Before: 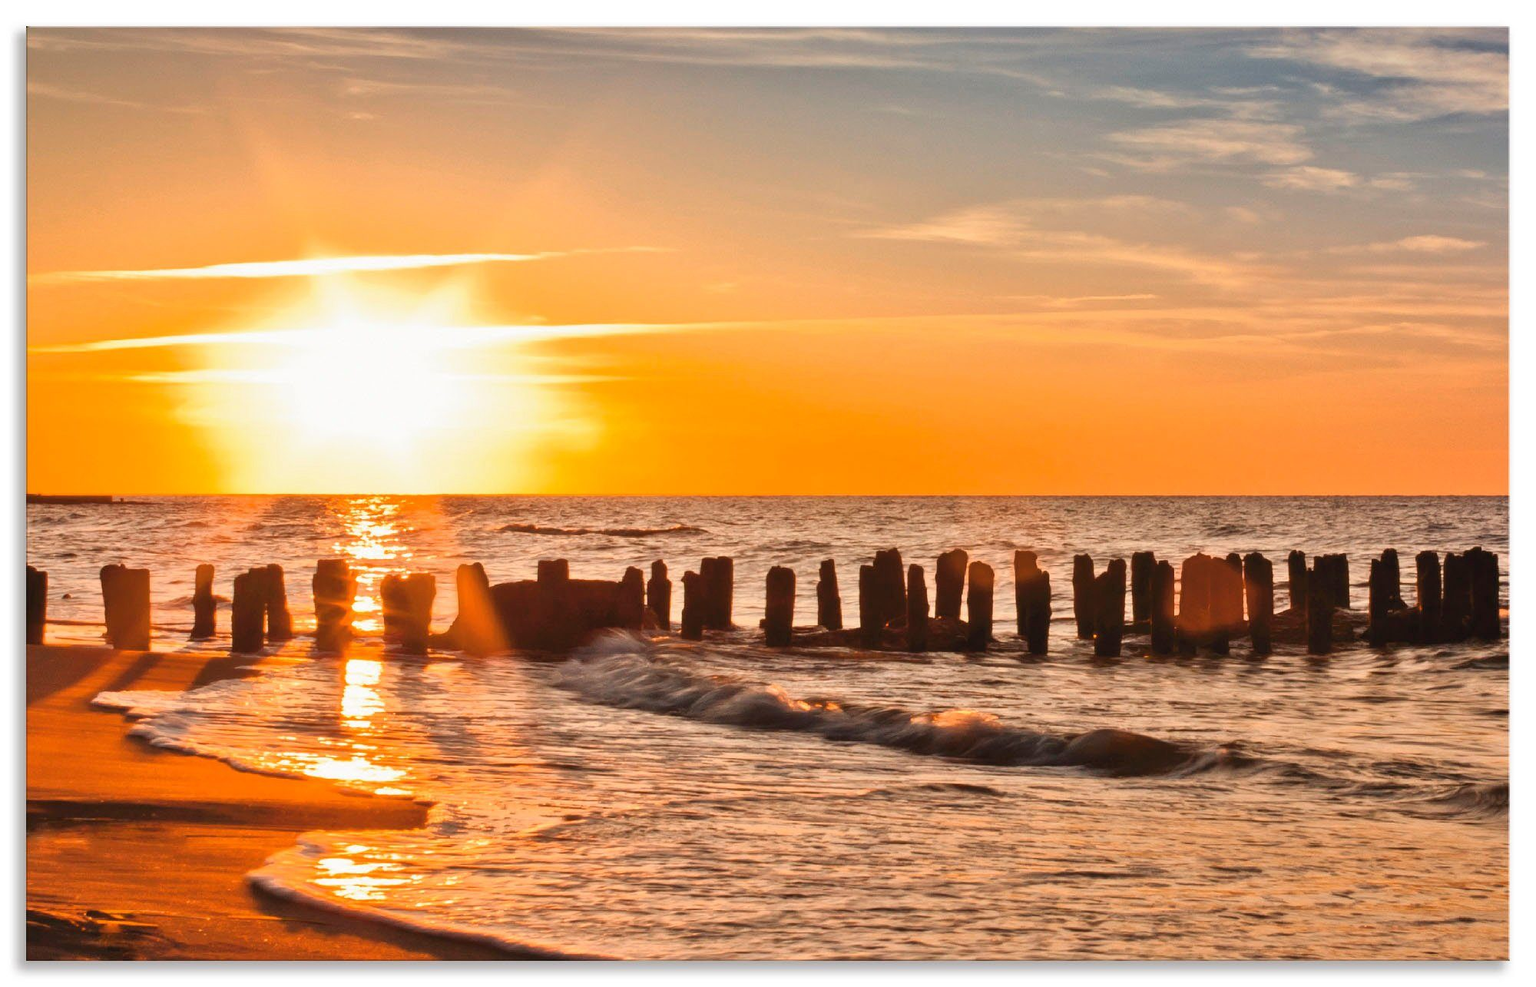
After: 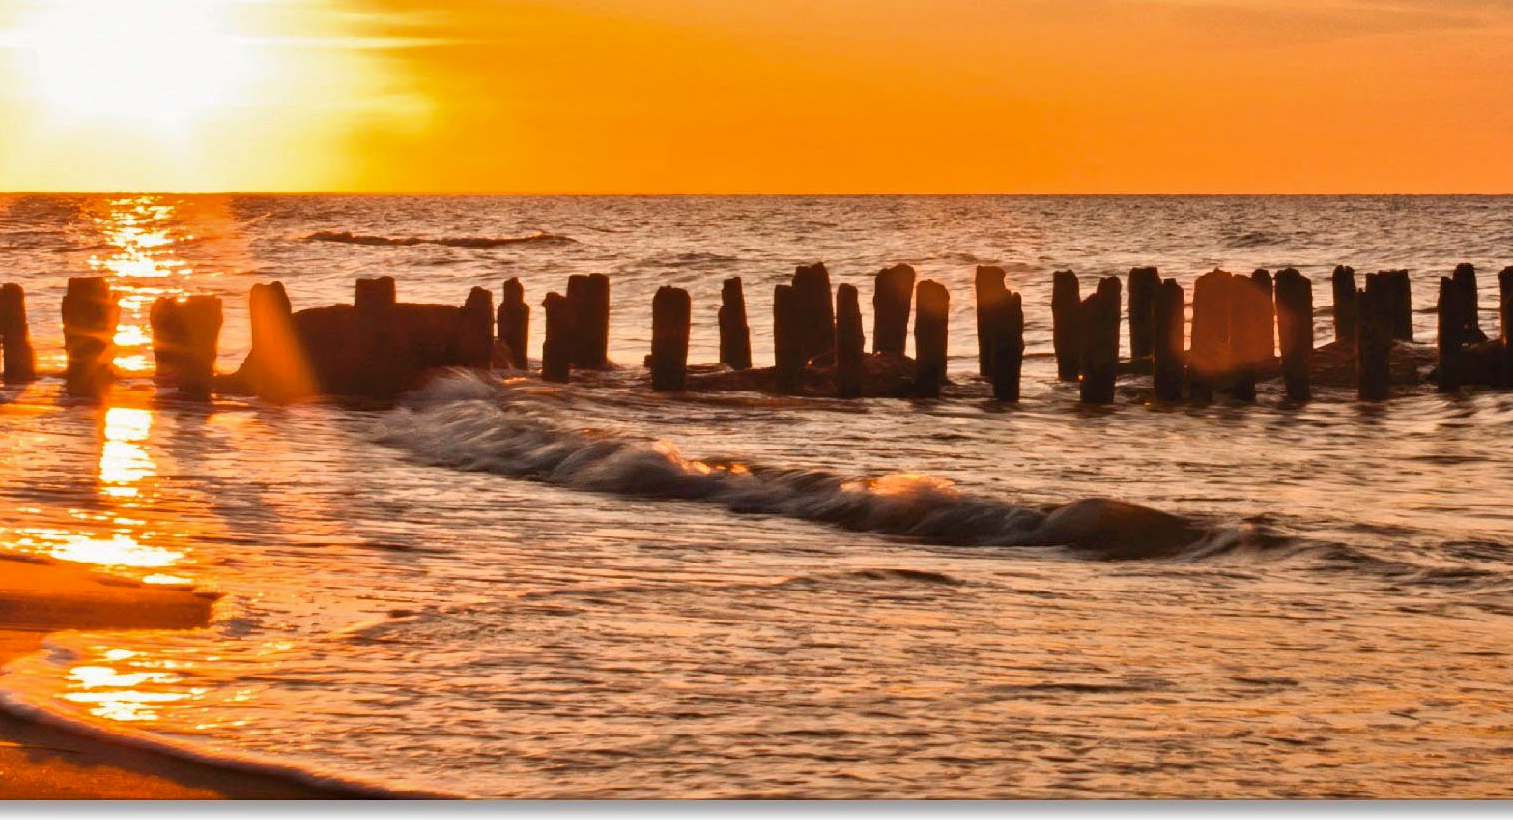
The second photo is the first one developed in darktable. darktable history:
crop and rotate: left 17.299%, top 35.115%, right 7.015%, bottom 1.024%
shadows and highlights: shadows 20.91, highlights -35.45, soften with gaussian
haze removal: adaptive false
